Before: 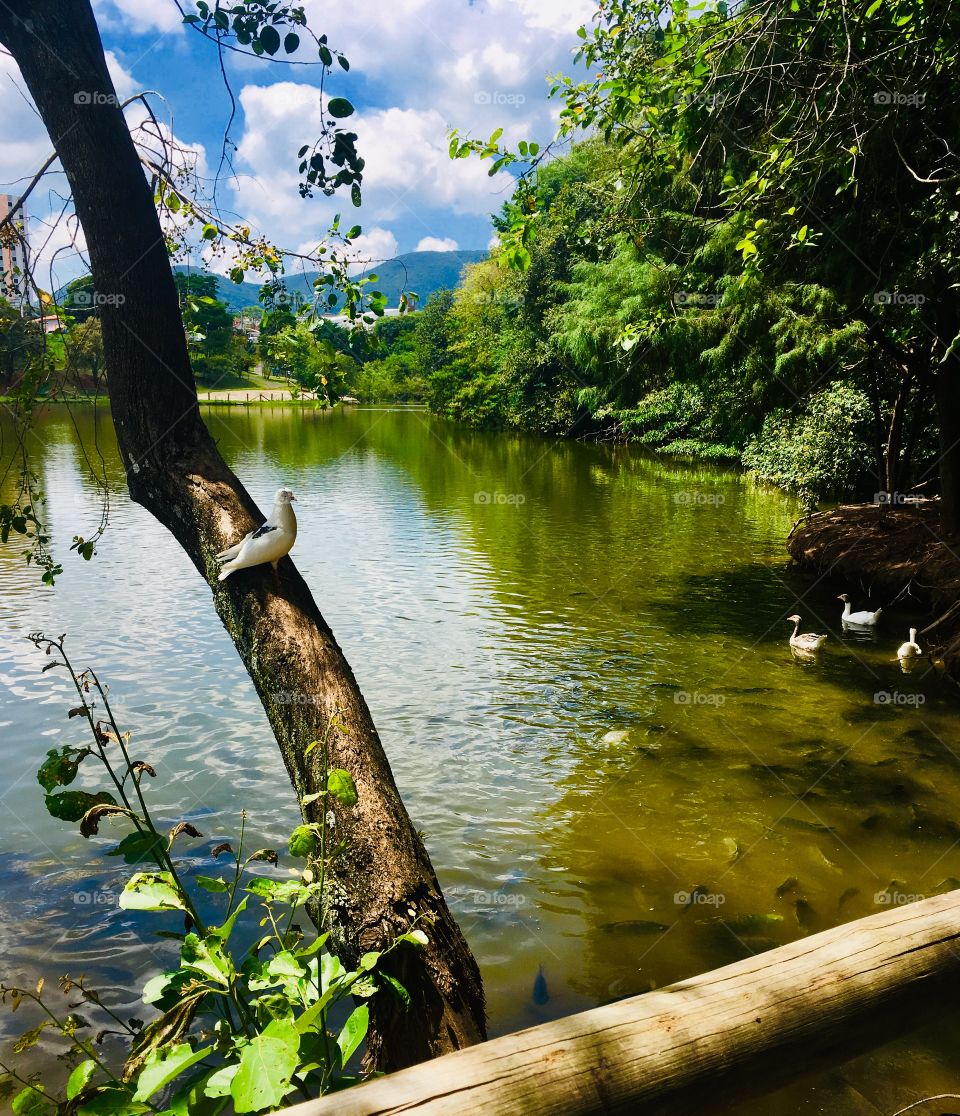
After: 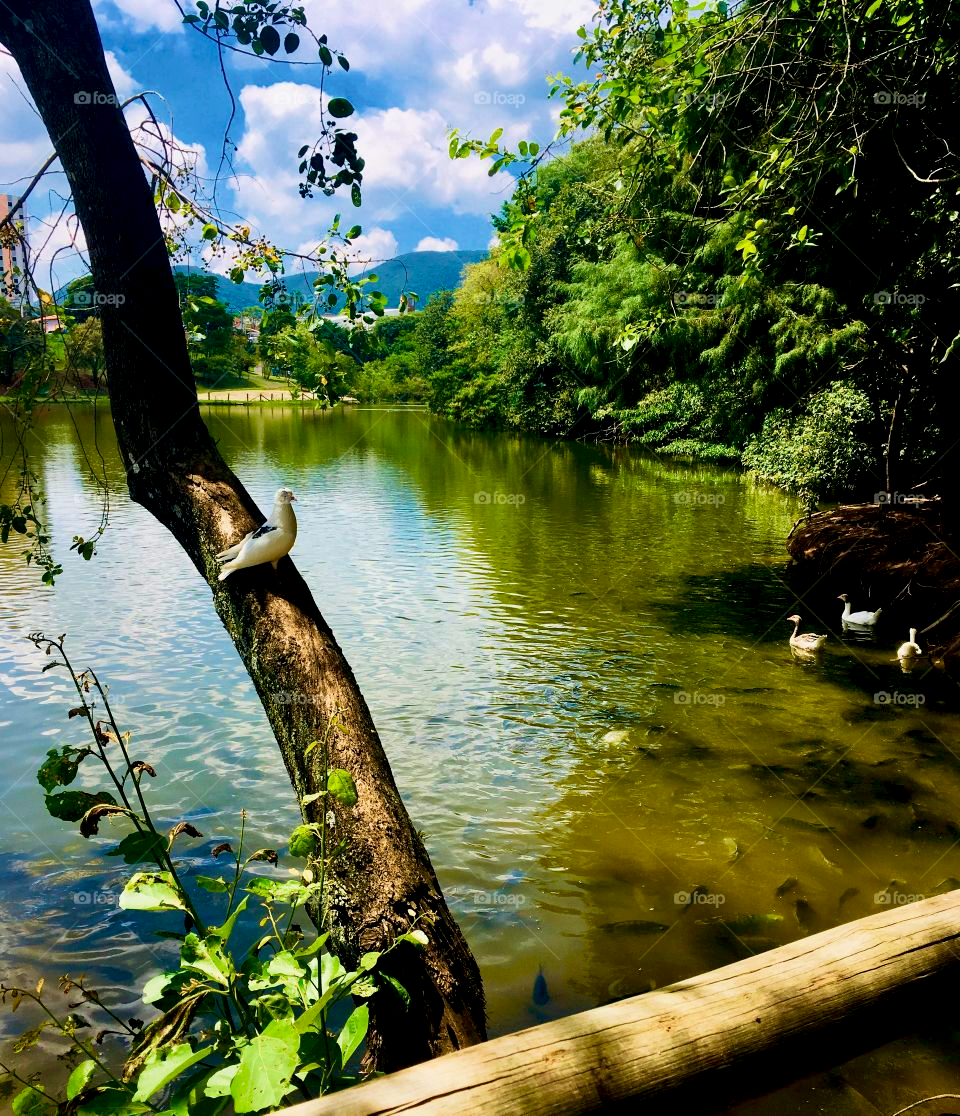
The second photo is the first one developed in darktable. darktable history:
velvia: strength 55.96%
exposure: black level correction 0.01, exposure 0.015 EV, compensate exposure bias true, compensate highlight preservation false
